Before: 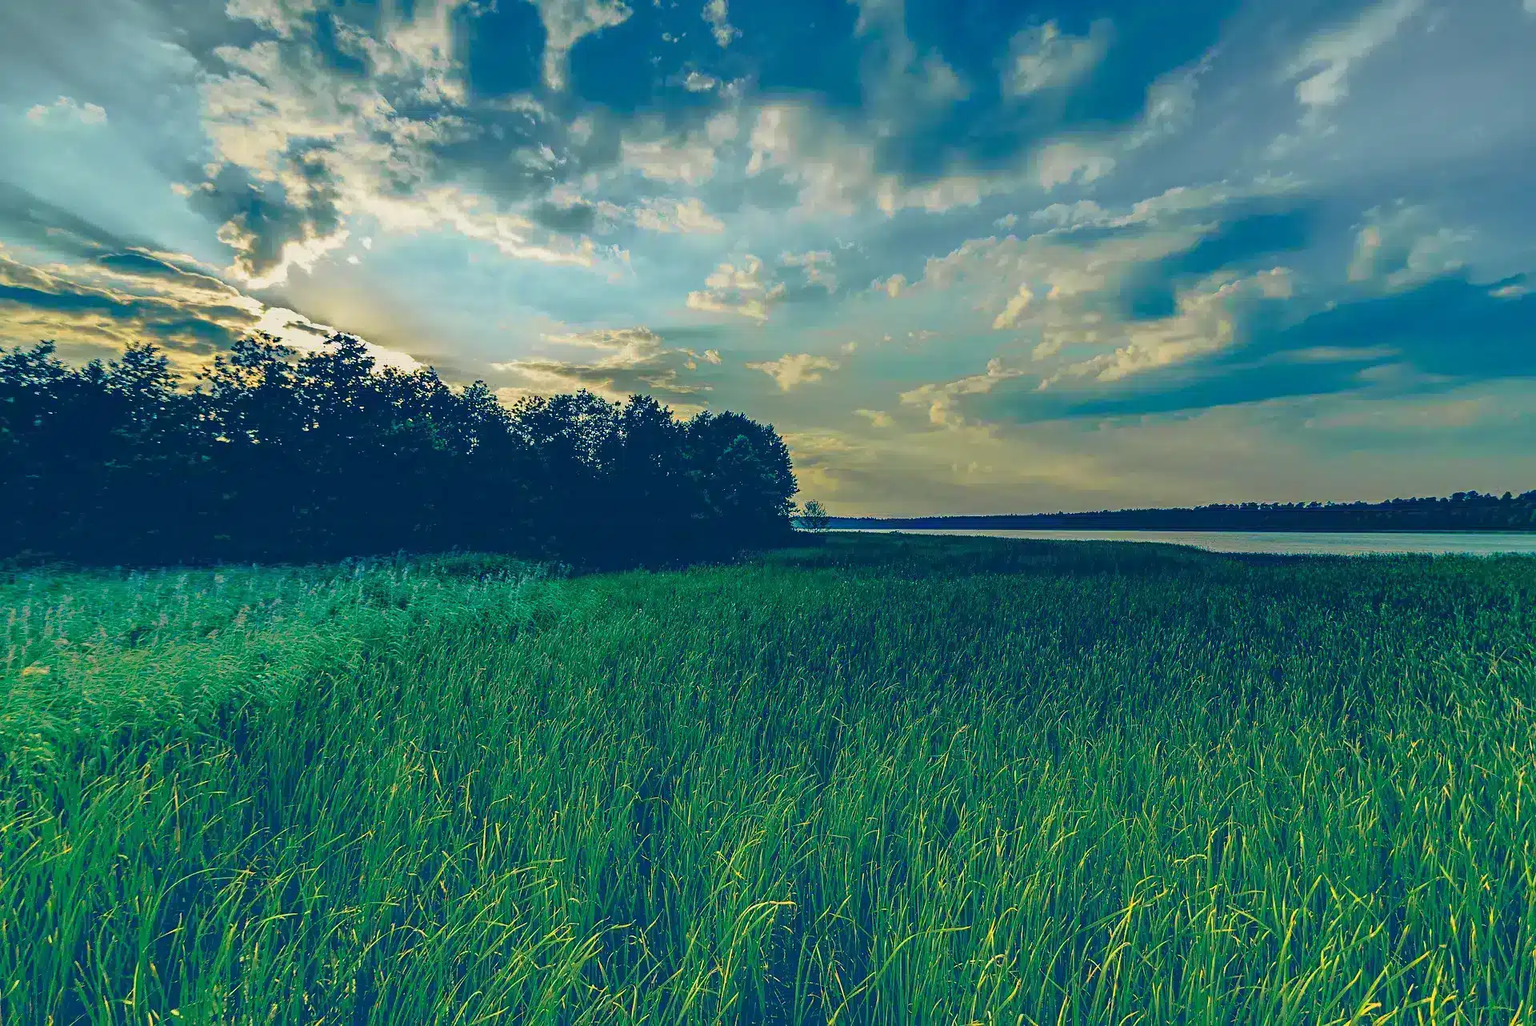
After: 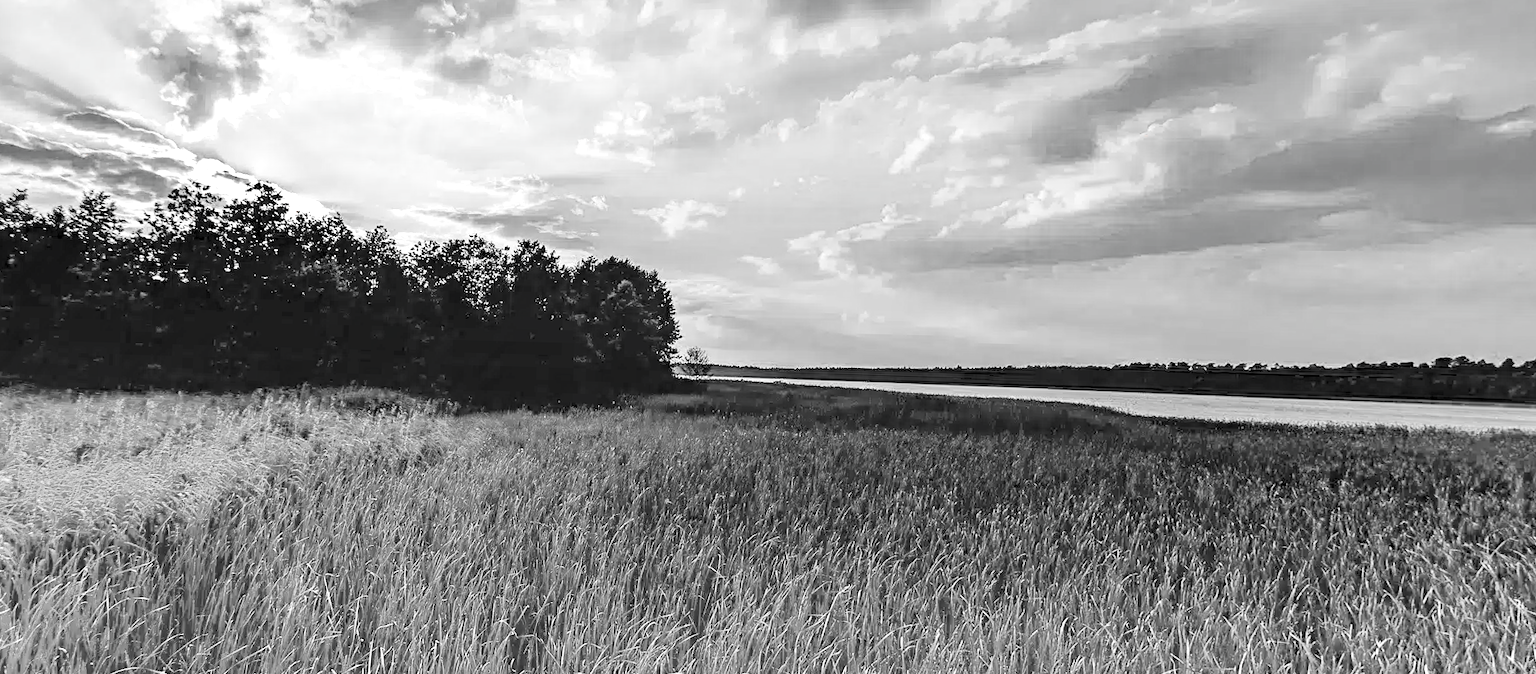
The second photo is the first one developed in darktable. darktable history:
exposure: black level correction 0, exposure 0.7 EV, compensate exposure bias true, compensate highlight preservation false
white balance: red 0.974, blue 1.044
color zones: curves: ch1 [(0, 0.006) (0.094, 0.285) (0.171, 0.001) (0.429, 0.001) (0.571, 0.003) (0.714, 0.004) (0.857, 0.004) (1, 0.006)]
rgb levels: levels [[0.027, 0.429, 0.996], [0, 0.5, 1], [0, 0.5, 1]]
crop: top 11.038%, bottom 13.962%
rotate and perspective: rotation 1.69°, lens shift (vertical) -0.023, lens shift (horizontal) -0.291, crop left 0.025, crop right 0.988, crop top 0.092, crop bottom 0.842
contrast brightness saturation: contrast 0.2, brightness -0.11, saturation 0.1
